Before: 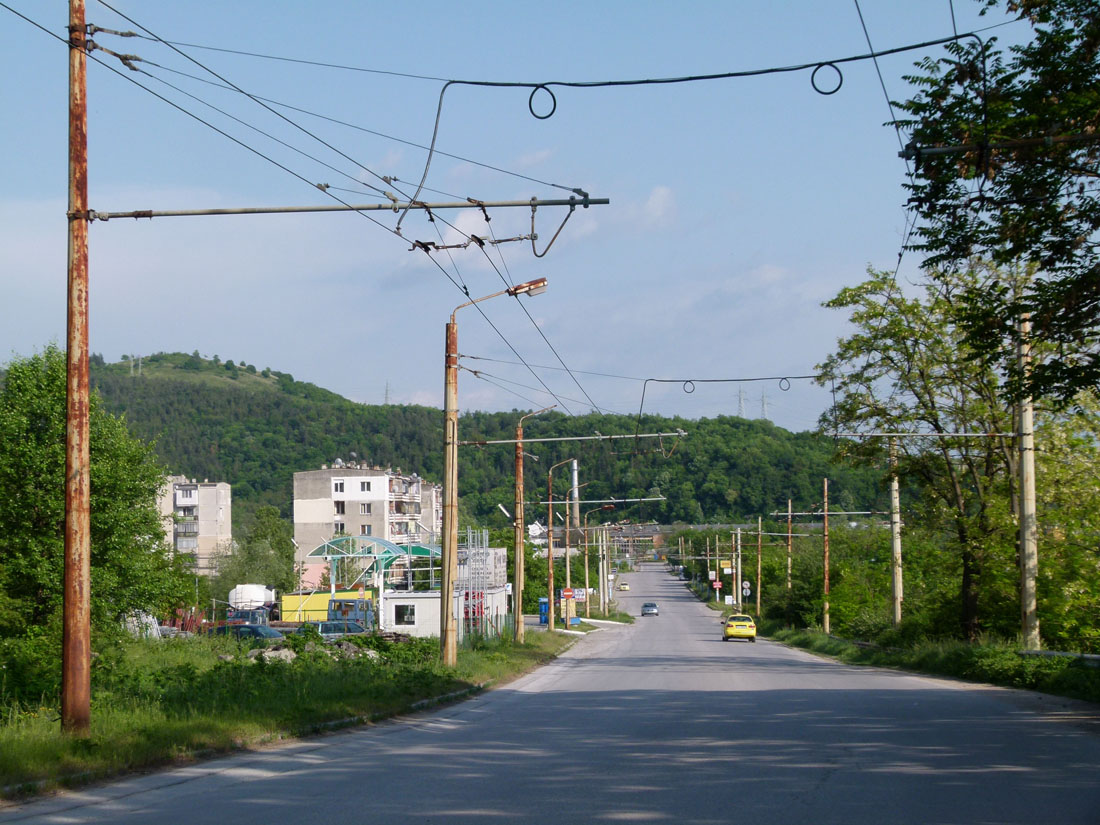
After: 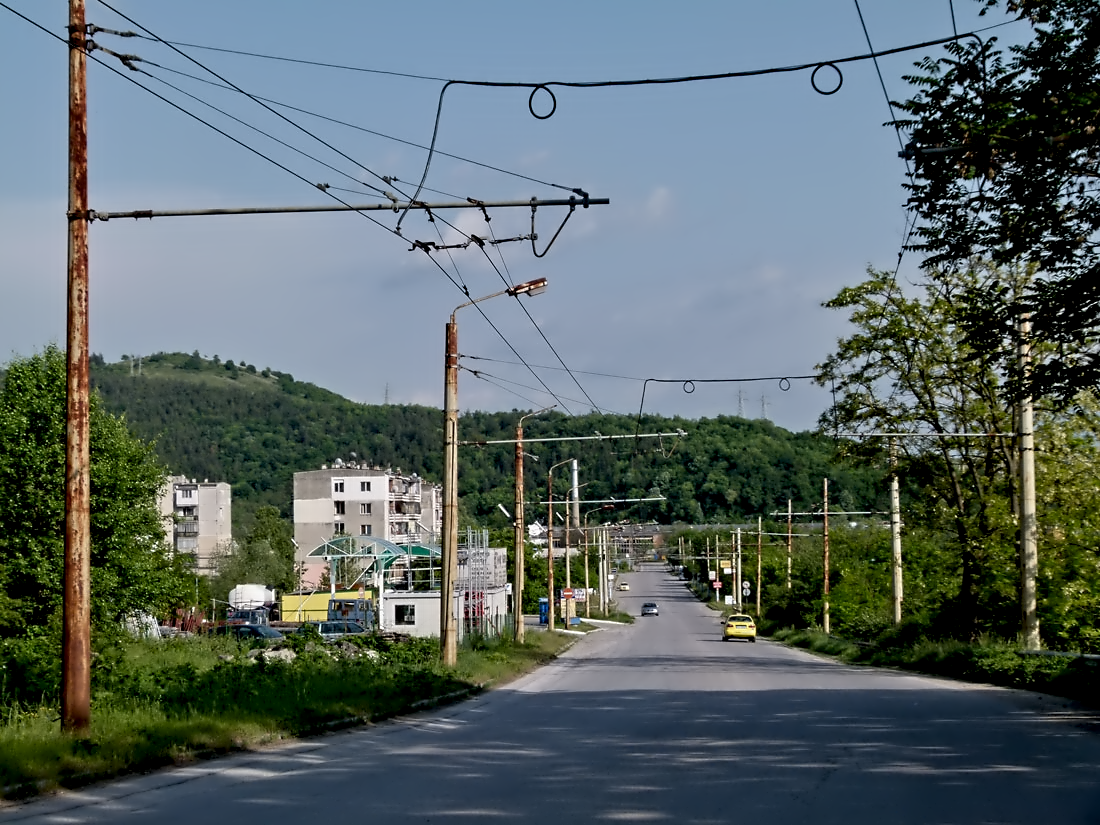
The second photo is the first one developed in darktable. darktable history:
contrast equalizer: octaves 7, y [[0.5, 0.542, 0.583, 0.625, 0.667, 0.708], [0.5 ×6], [0.5 ×6], [0, 0.033, 0.067, 0.1, 0.133, 0.167], [0, 0.05, 0.1, 0.15, 0.2, 0.25]]
exposure: black level correction 0.011, exposure -0.485 EV, compensate highlight preservation false
